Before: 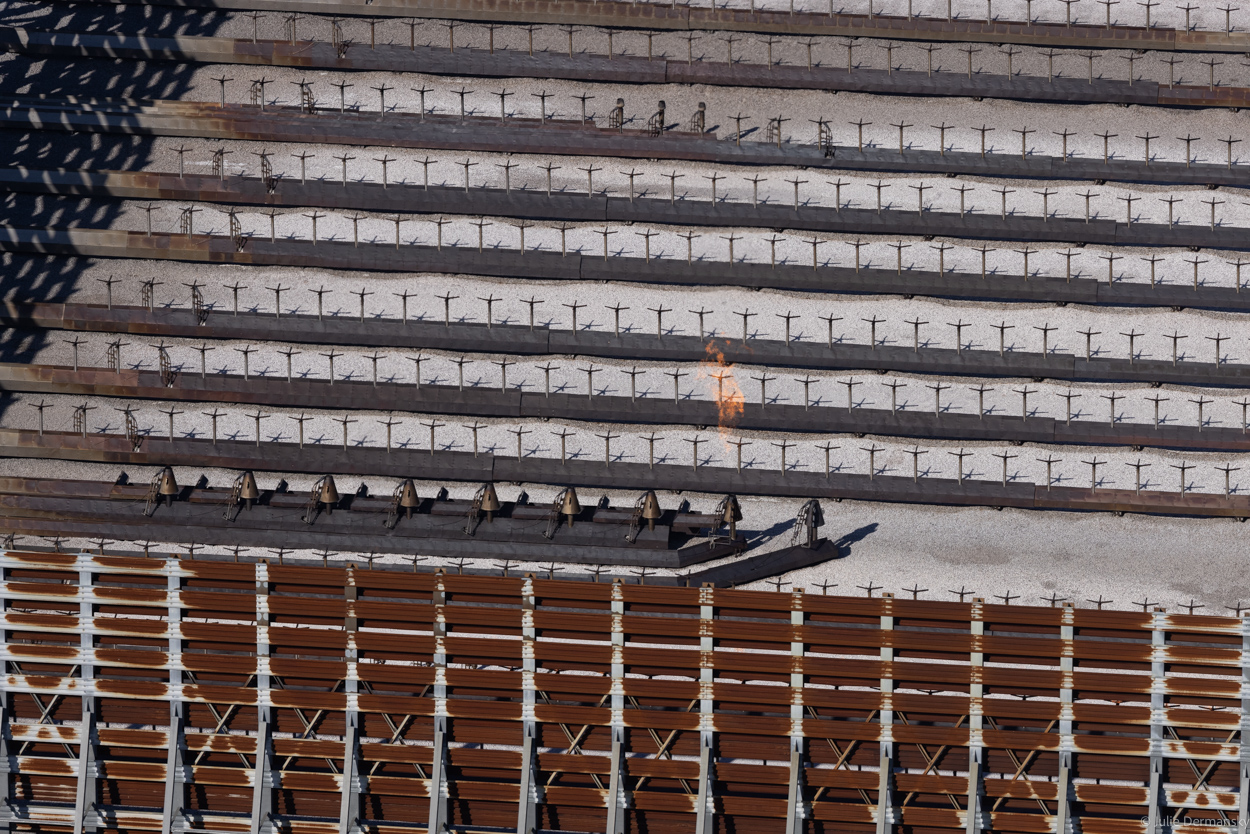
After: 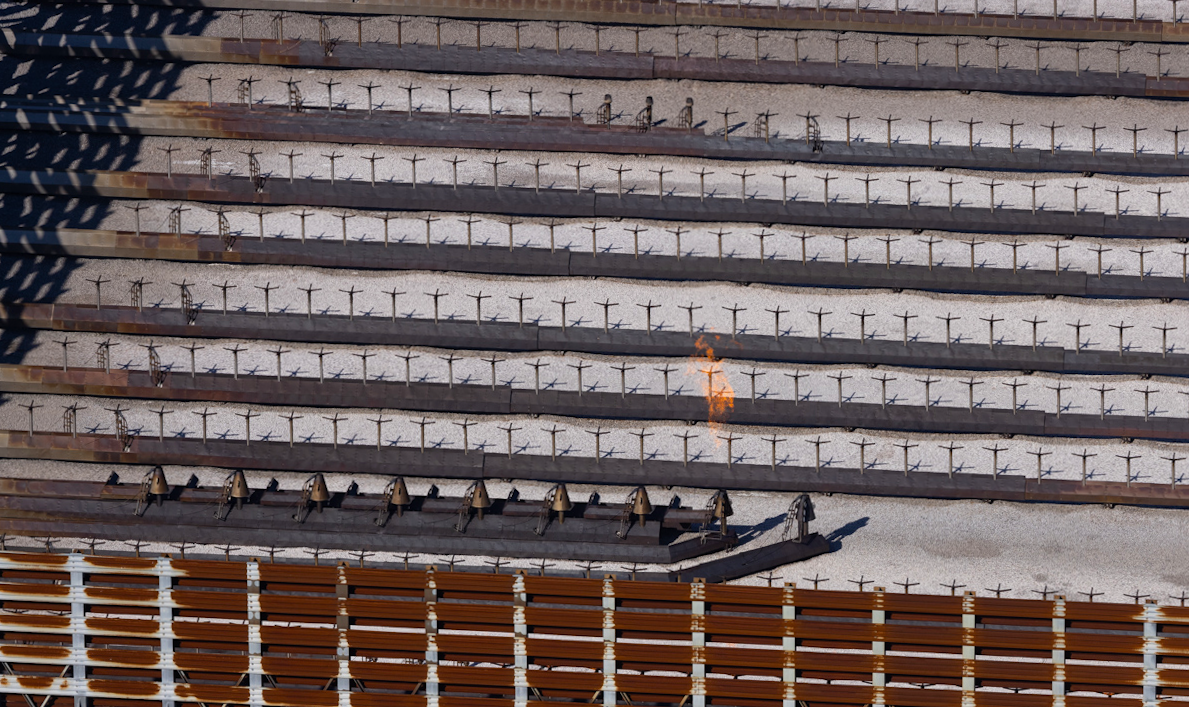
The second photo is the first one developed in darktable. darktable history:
crop and rotate: angle 0.446°, left 0.237%, right 3.52%, bottom 14.189%
color balance rgb: perceptual saturation grading › global saturation 30.143%
